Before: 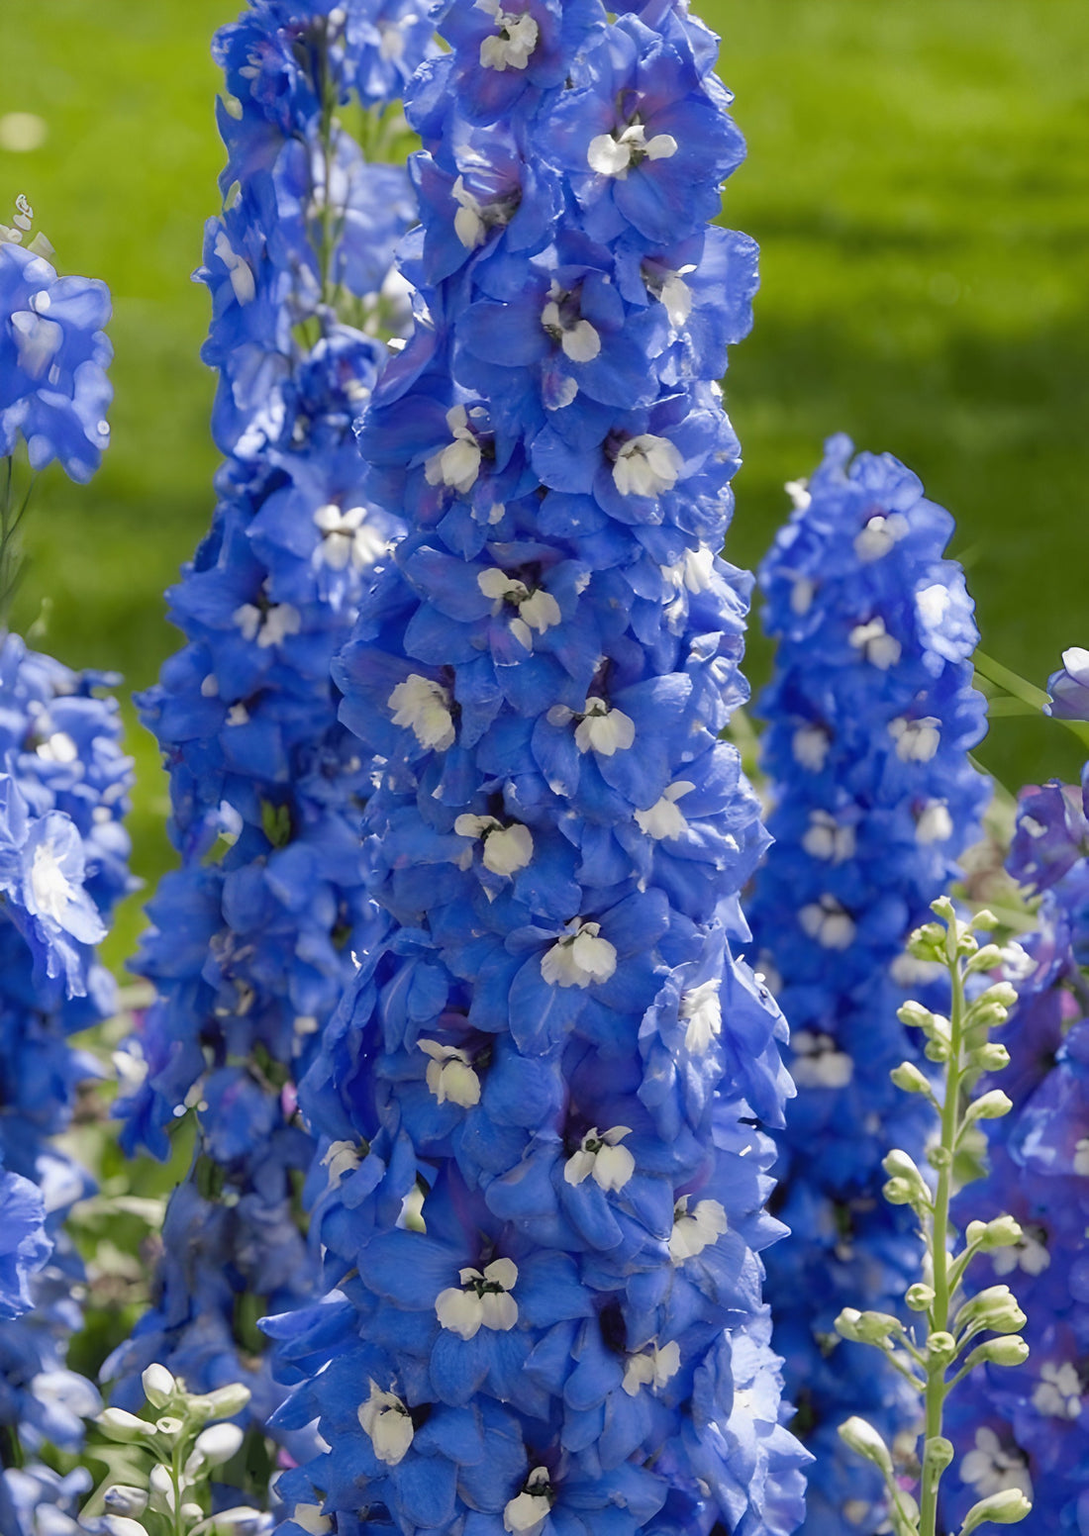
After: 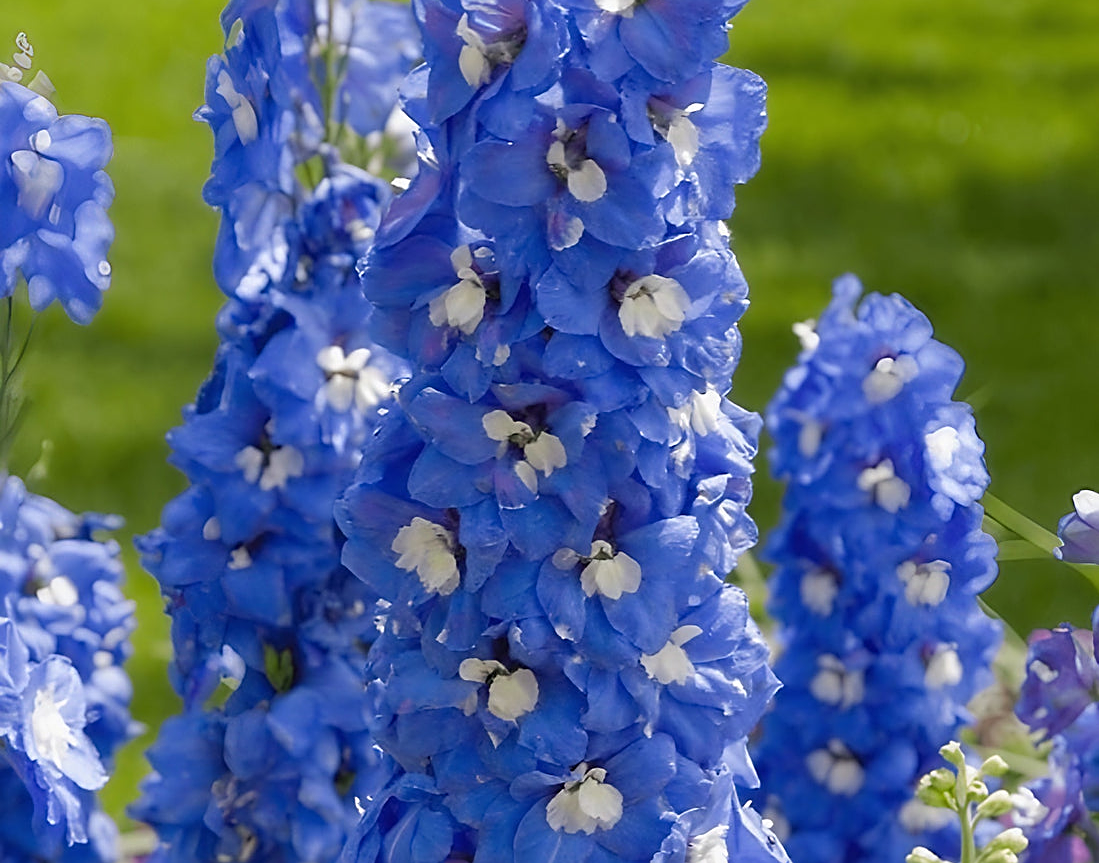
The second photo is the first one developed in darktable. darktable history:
crop and rotate: top 10.615%, bottom 33.737%
shadows and highlights: shadows -24.08, highlights 47.97, soften with gaussian
sharpen: on, module defaults
